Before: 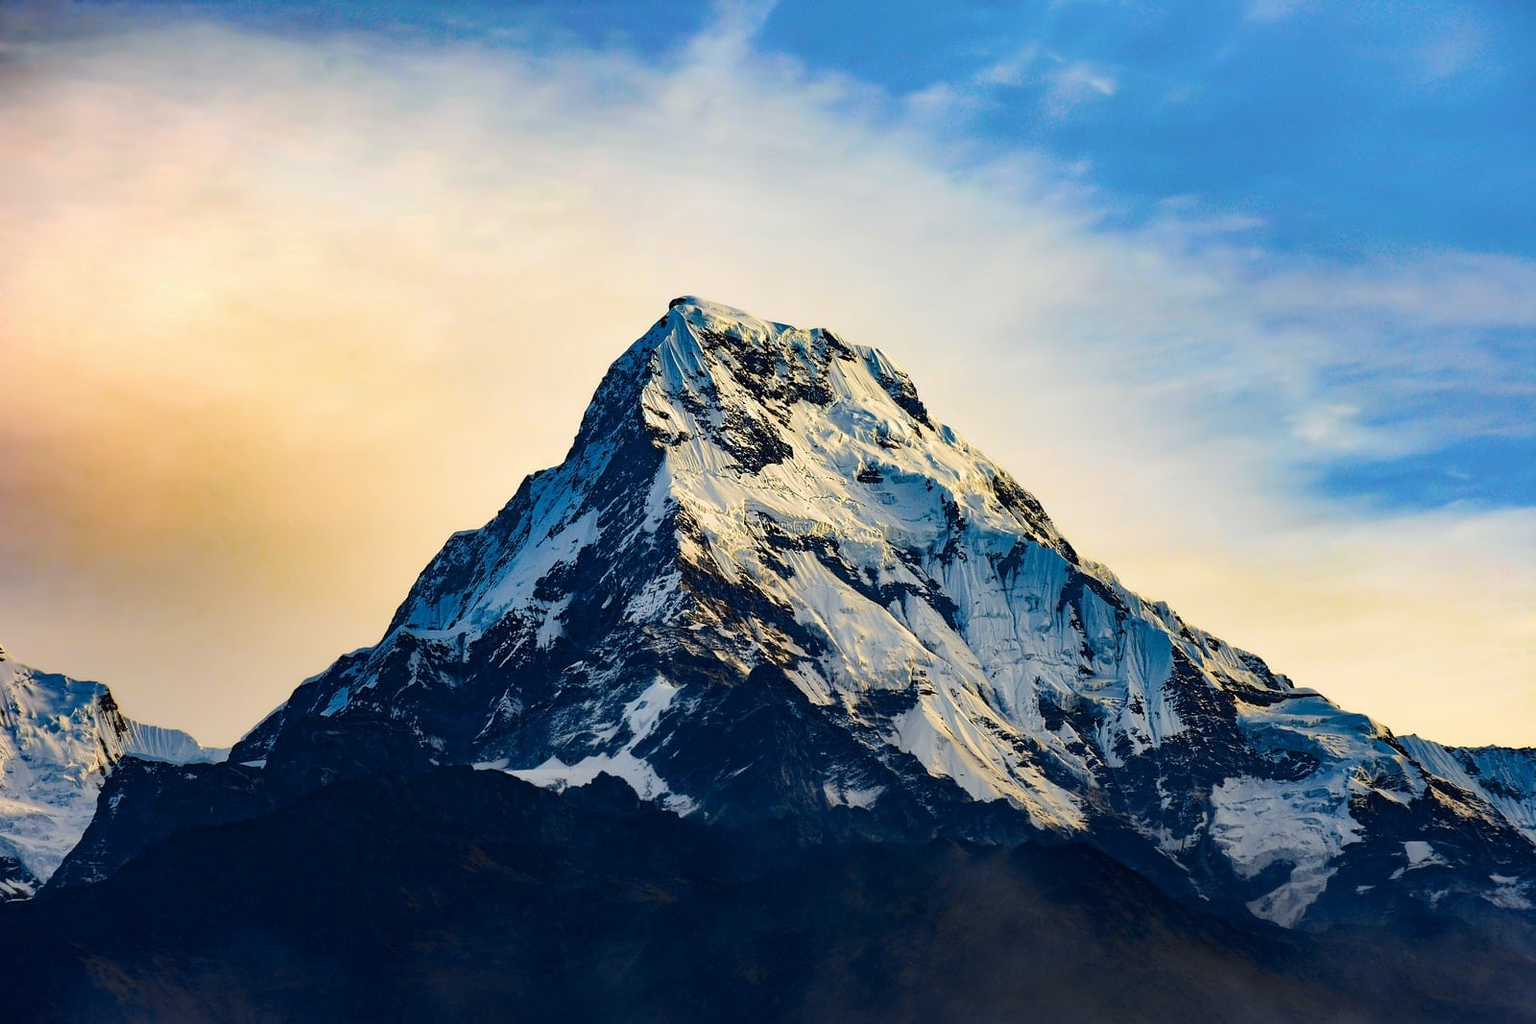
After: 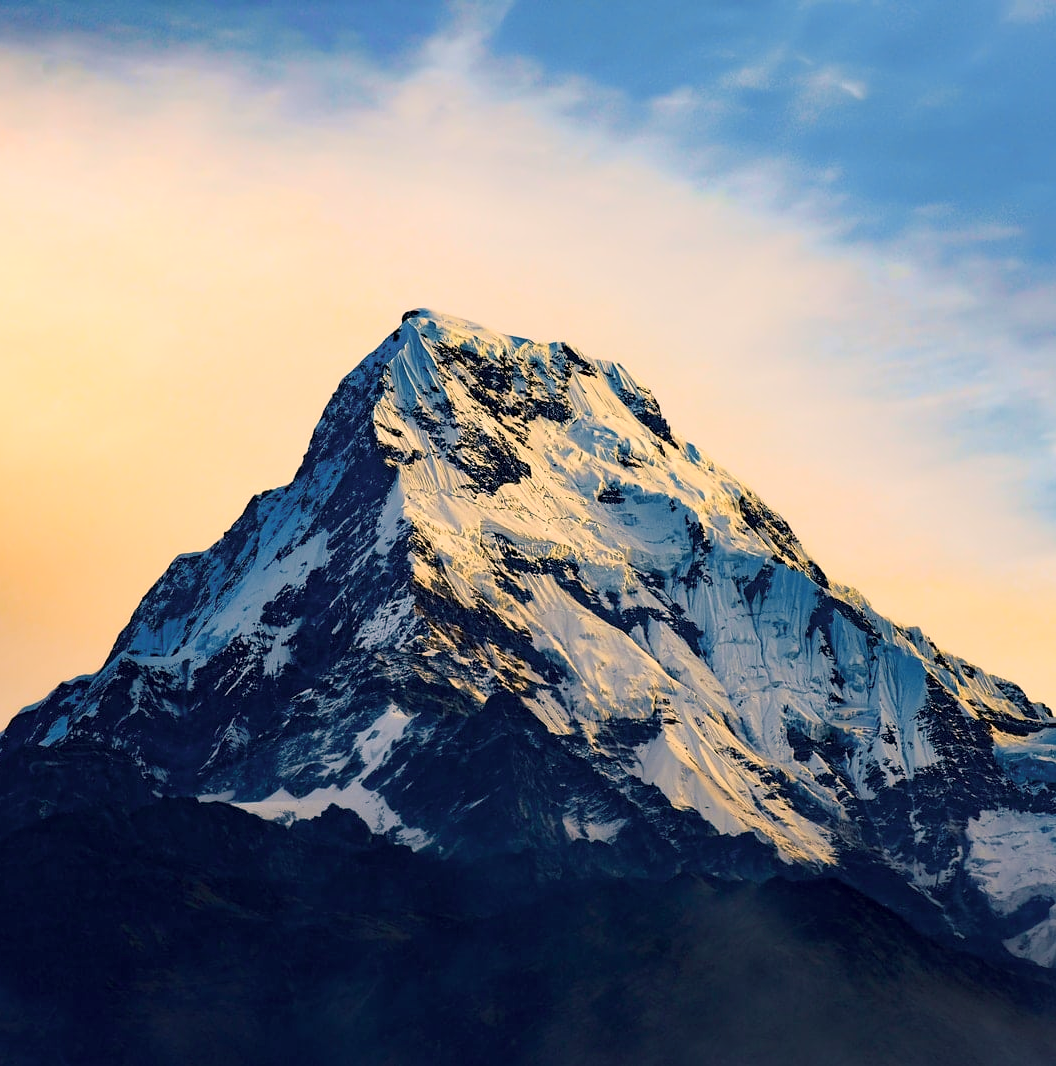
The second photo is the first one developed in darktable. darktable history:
crop and rotate: left 18.442%, right 15.508%
color balance rgb: shadows lift › chroma 5.41%, shadows lift › hue 240°, highlights gain › chroma 3.74%, highlights gain › hue 60°, saturation formula JzAzBz (2021)
exposure: black level correction 0.001, exposure 0.014 EV, compensate highlight preservation false
tone curve: curves: ch0 [(0.013, 0) (0.061, 0.068) (0.239, 0.256) (0.502, 0.505) (0.683, 0.676) (0.761, 0.773) (0.858, 0.858) (0.987, 0.945)]; ch1 [(0, 0) (0.172, 0.123) (0.304, 0.288) (0.414, 0.44) (0.472, 0.473) (0.502, 0.508) (0.521, 0.528) (0.583, 0.595) (0.654, 0.673) (0.728, 0.761) (1, 1)]; ch2 [(0, 0) (0.411, 0.424) (0.485, 0.476) (0.502, 0.502) (0.553, 0.557) (0.57, 0.576) (1, 1)], color space Lab, independent channels, preserve colors none
shadows and highlights: shadows -23.08, highlights 46.15, soften with gaussian
